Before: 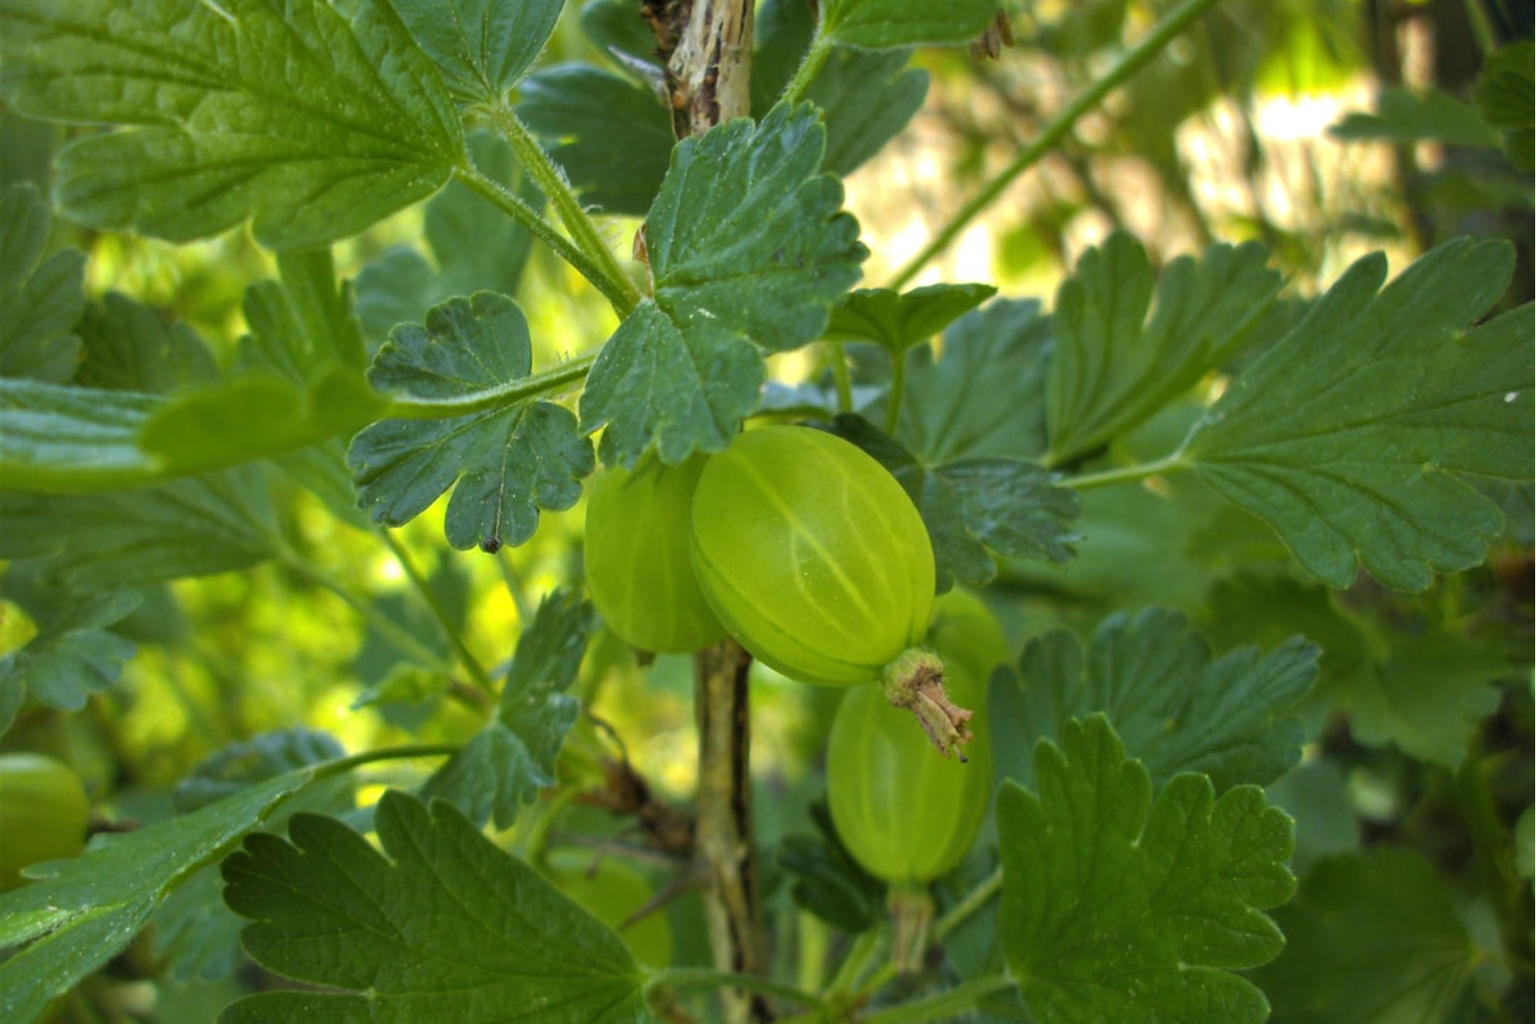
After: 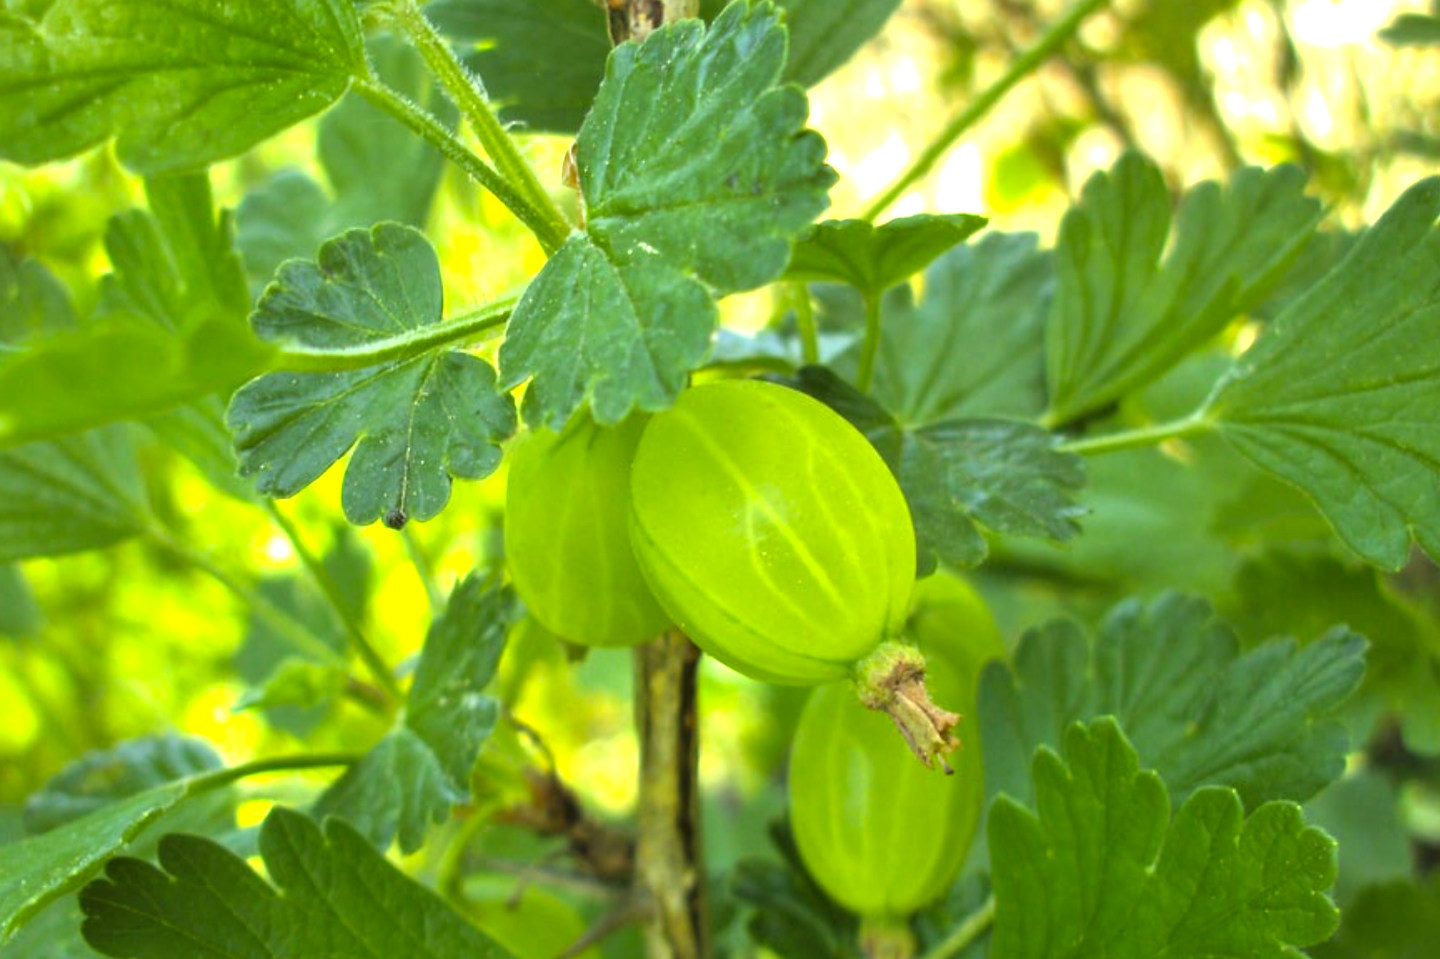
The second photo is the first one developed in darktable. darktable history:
crop and rotate: left 10.037%, top 9.946%, right 9.925%, bottom 10.102%
color correction: highlights a* -5.75, highlights b* 11.23
exposure: exposure 0.949 EV, compensate exposure bias true, compensate highlight preservation false
